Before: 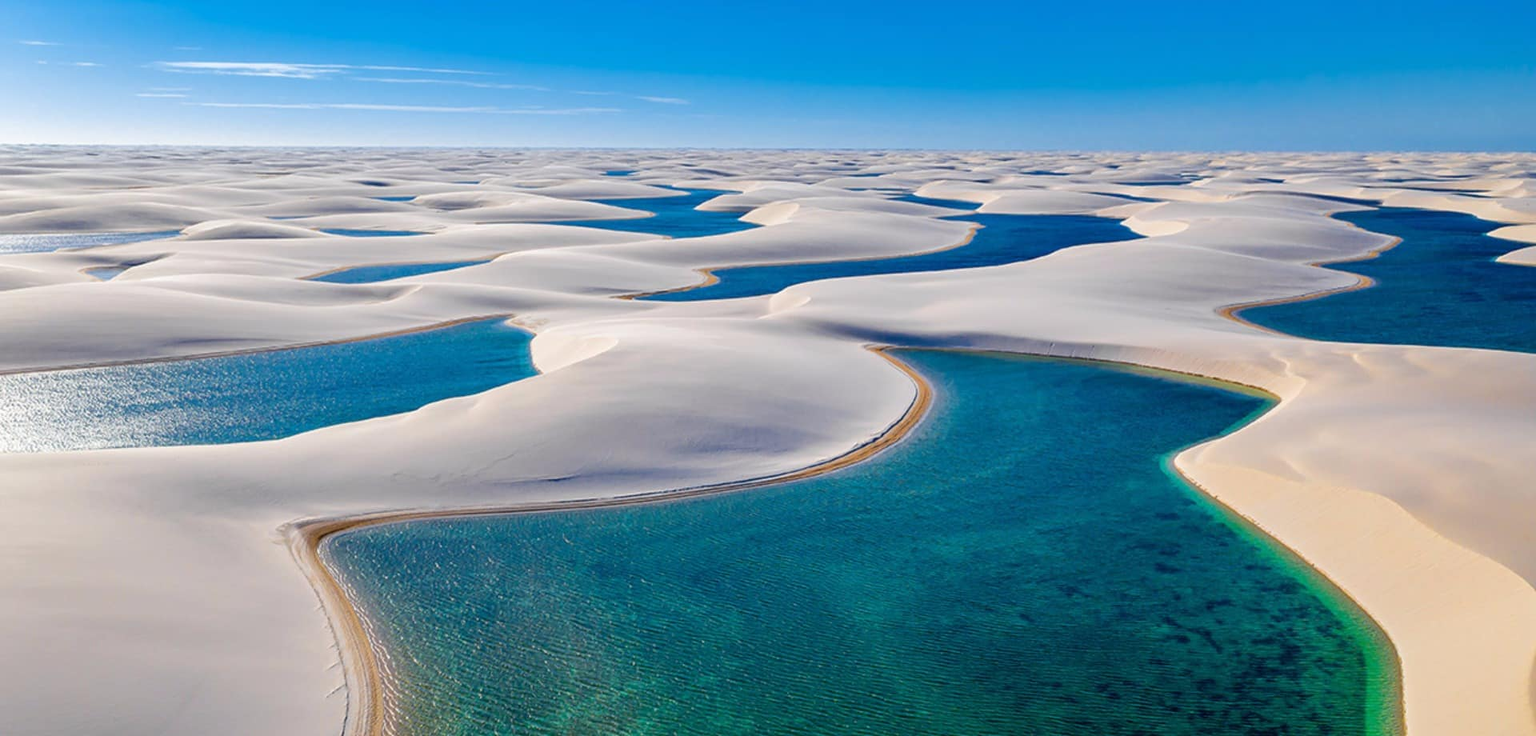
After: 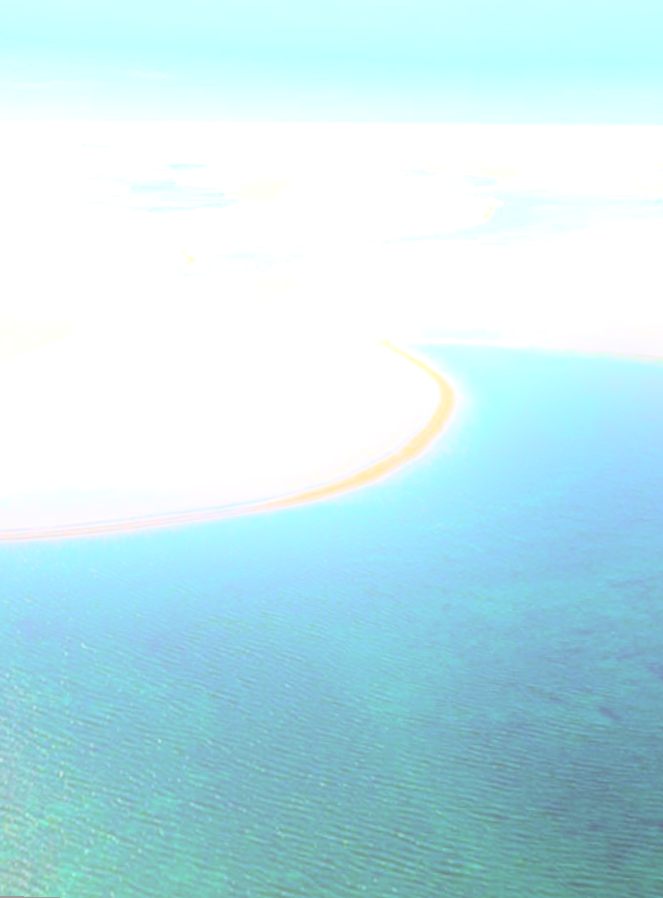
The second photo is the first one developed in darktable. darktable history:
crop: left 31.229%, right 27.105%
exposure: exposure -0.151 EV, compensate highlight preservation false
rotate and perspective: rotation 0.72°, lens shift (vertical) -0.352, lens shift (horizontal) -0.051, crop left 0.152, crop right 0.859, crop top 0.019, crop bottom 0.964
bloom: size 25%, threshold 5%, strength 90%
local contrast: detail 130%
